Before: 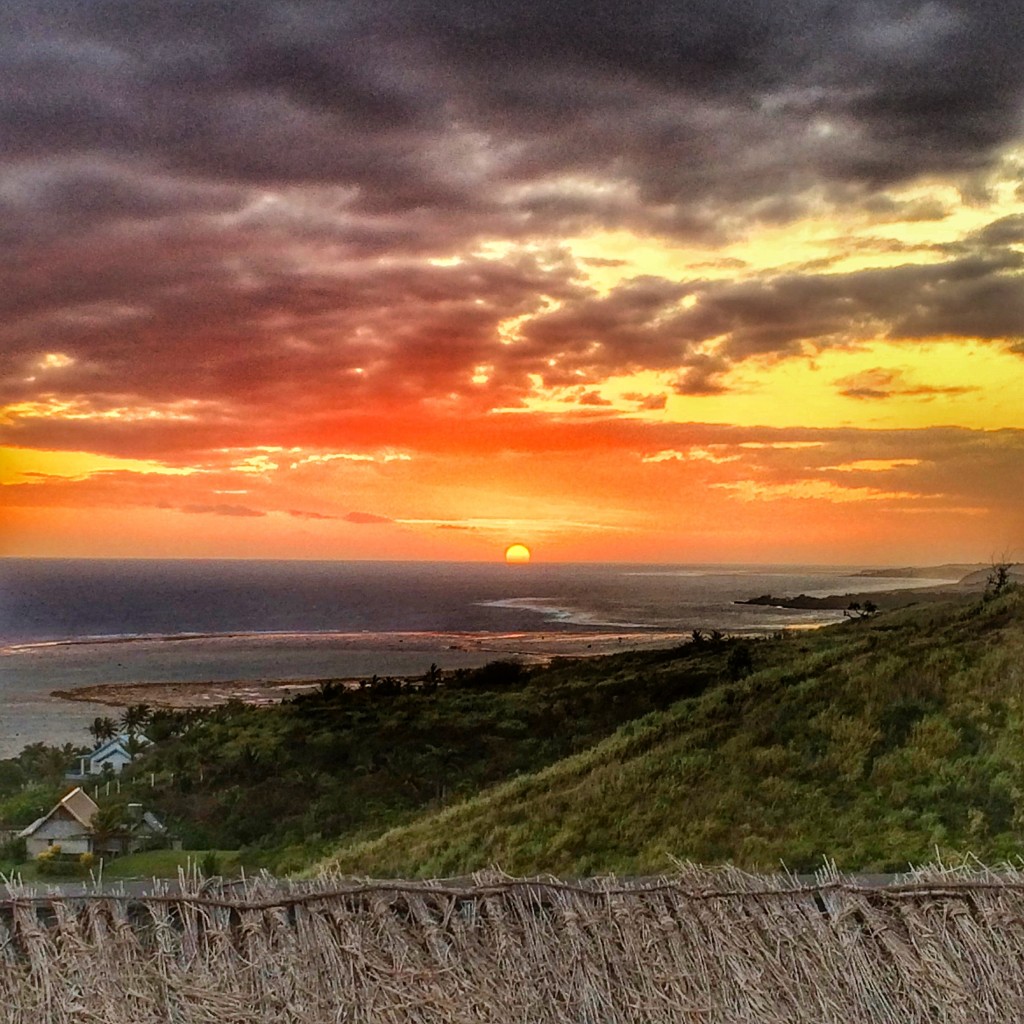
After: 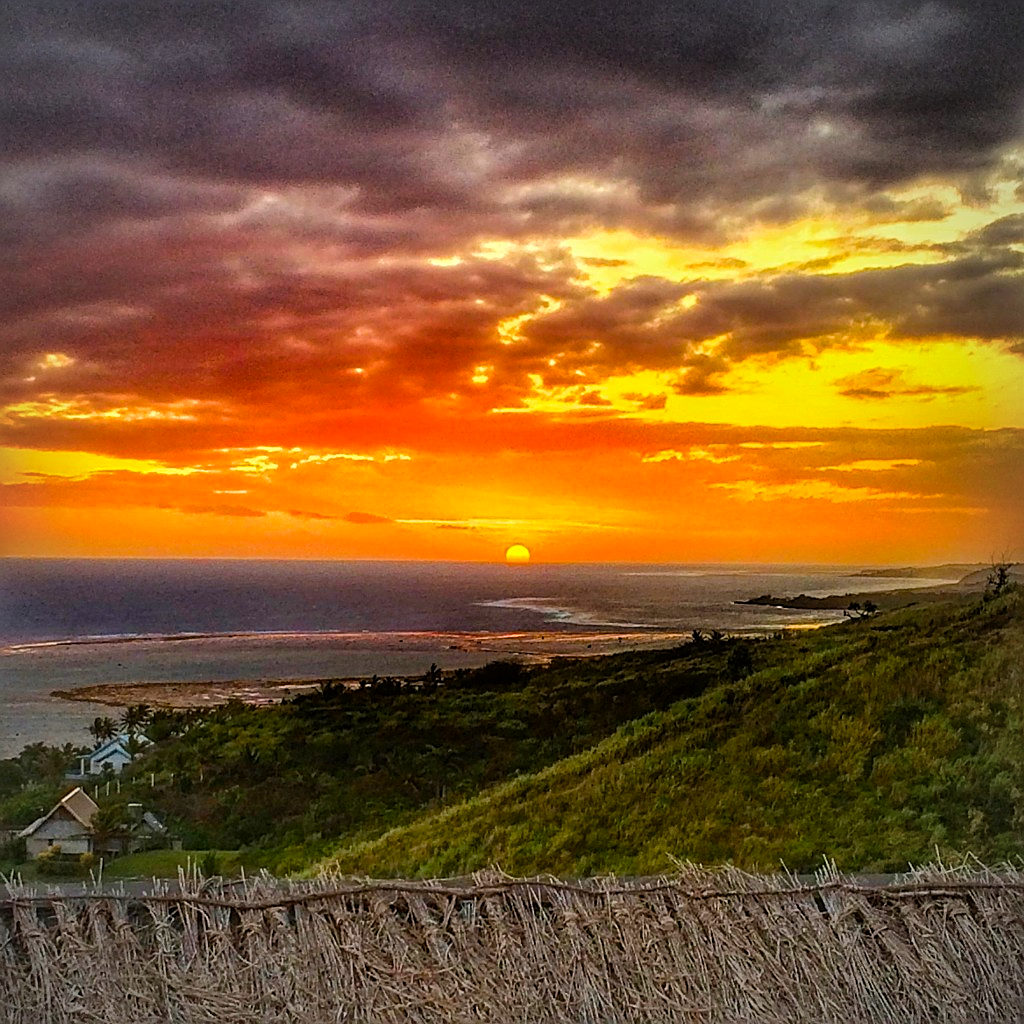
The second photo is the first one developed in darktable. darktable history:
color balance rgb: linear chroma grading › global chroma 15%, perceptual saturation grading › global saturation 30%
sharpen: on, module defaults
vignetting: fall-off radius 60.92%
